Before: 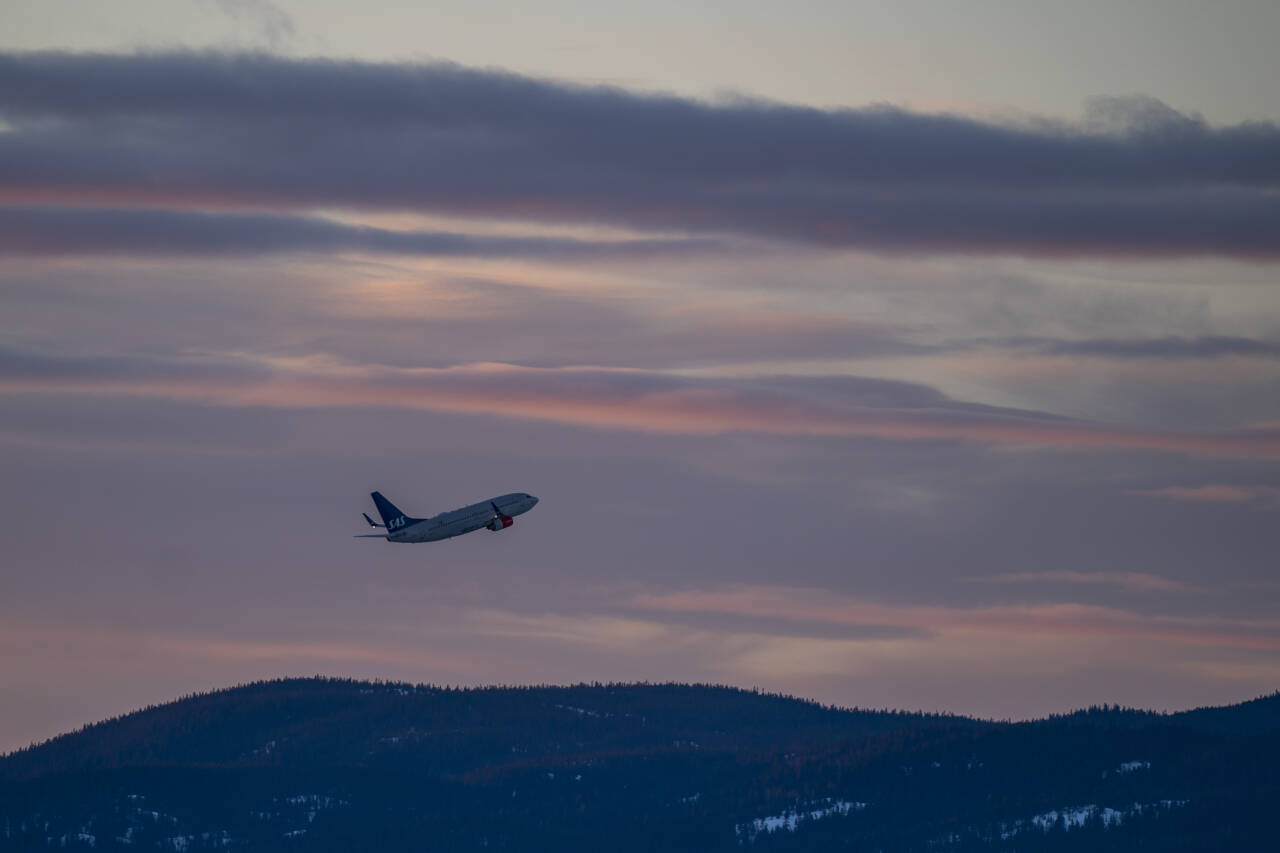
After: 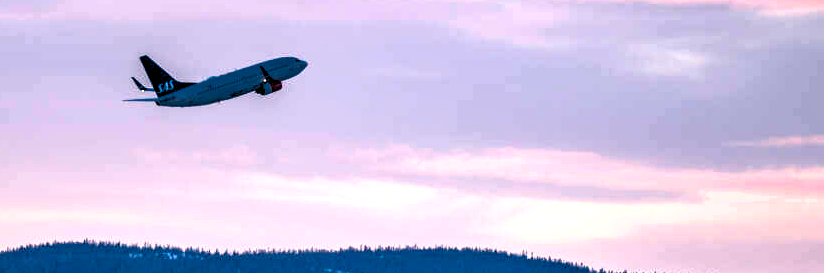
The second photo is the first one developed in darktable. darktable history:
exposure: exposure 2.207 EV, compensate highlight preservation false
crop: left 18.091%, top 51.13%, right 17.525%, bottom 16.85%
shadows and highlights: soften with gaussian
rgb levels: levels [[0.029, 0.461, 0.922], [0, 0.5, 1], [0, 0.5, 1]]
